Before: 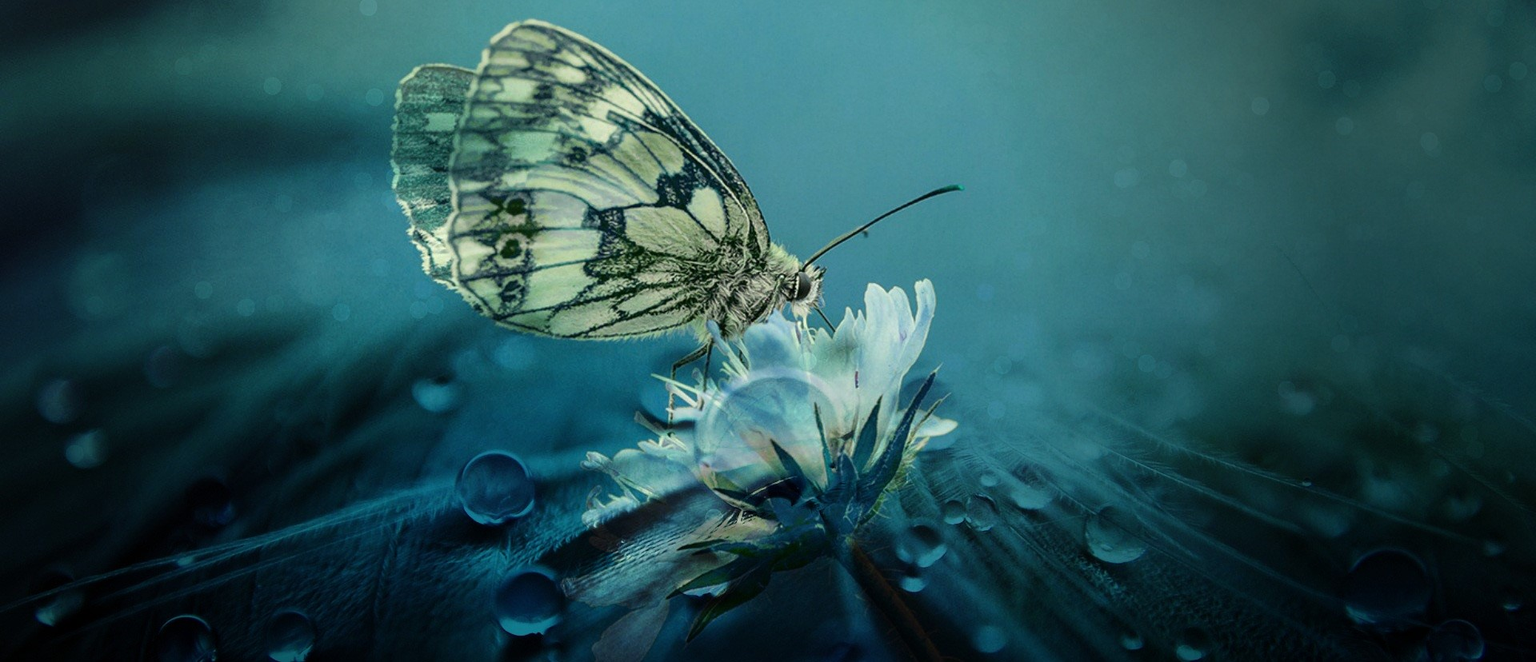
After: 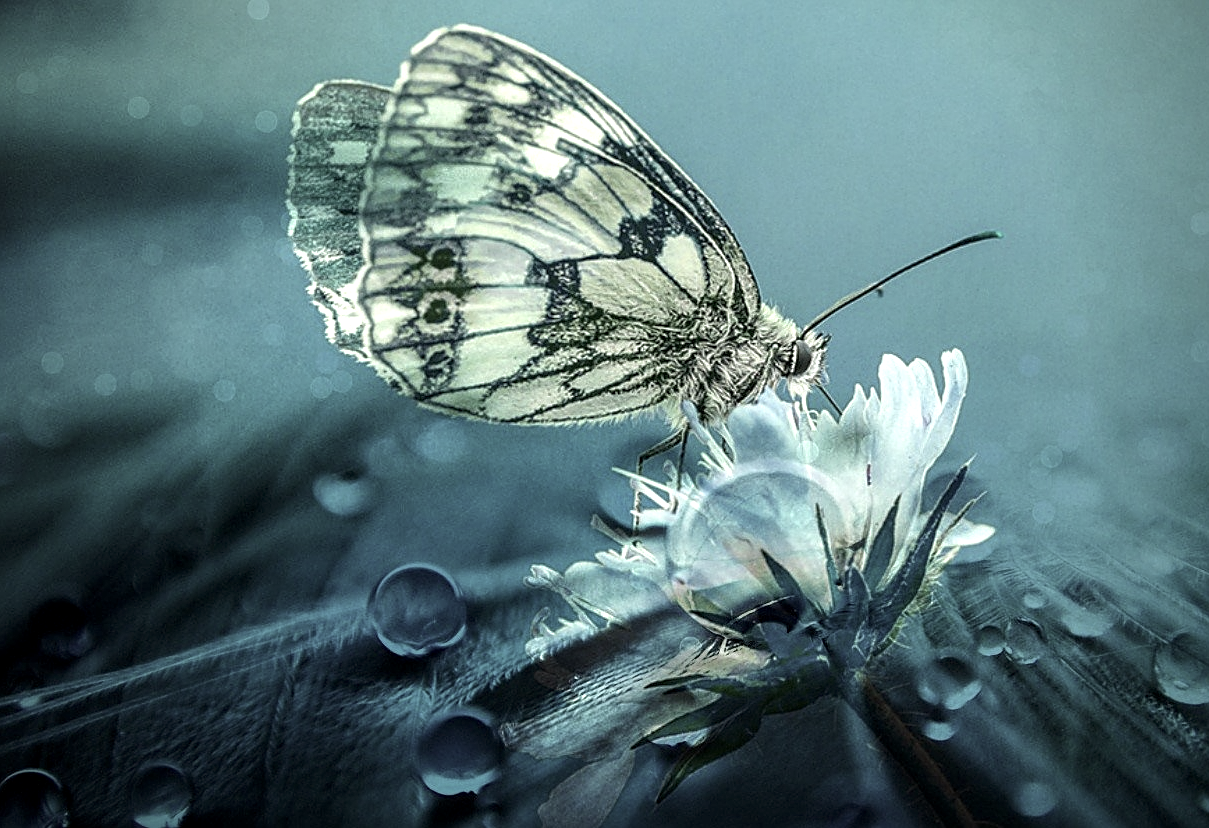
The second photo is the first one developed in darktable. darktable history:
exposure: exposure 0.647 EV, compensate exposure bias true, compensate highlight preservation false
crop: left 10.561%, right 26.433%
tone equalizer: on, module defaults
color correction: highlights b* 0.041, saturation 0.557
sharpen: on, module defaults
local contrast: on, module defaults
